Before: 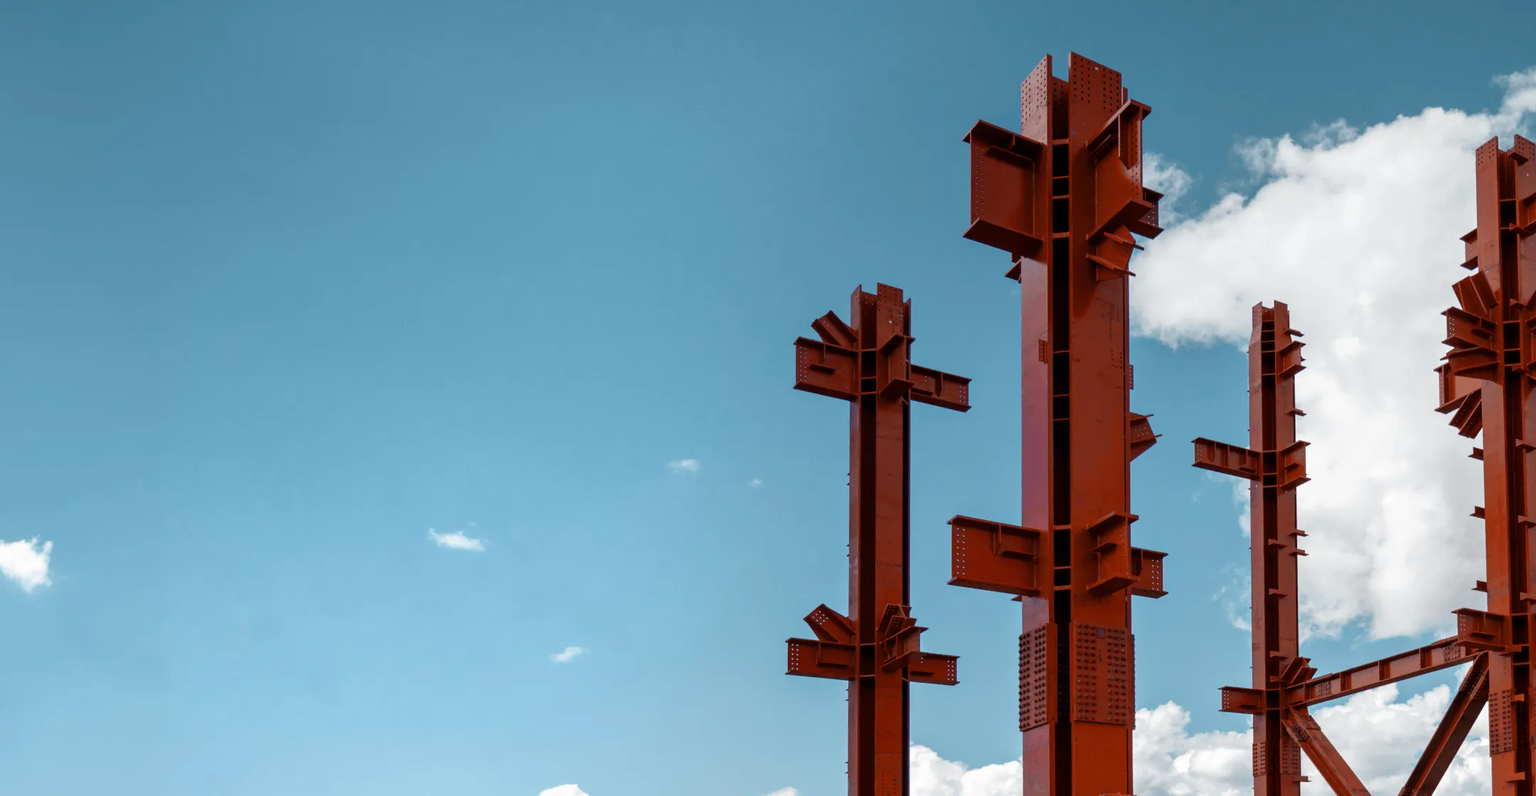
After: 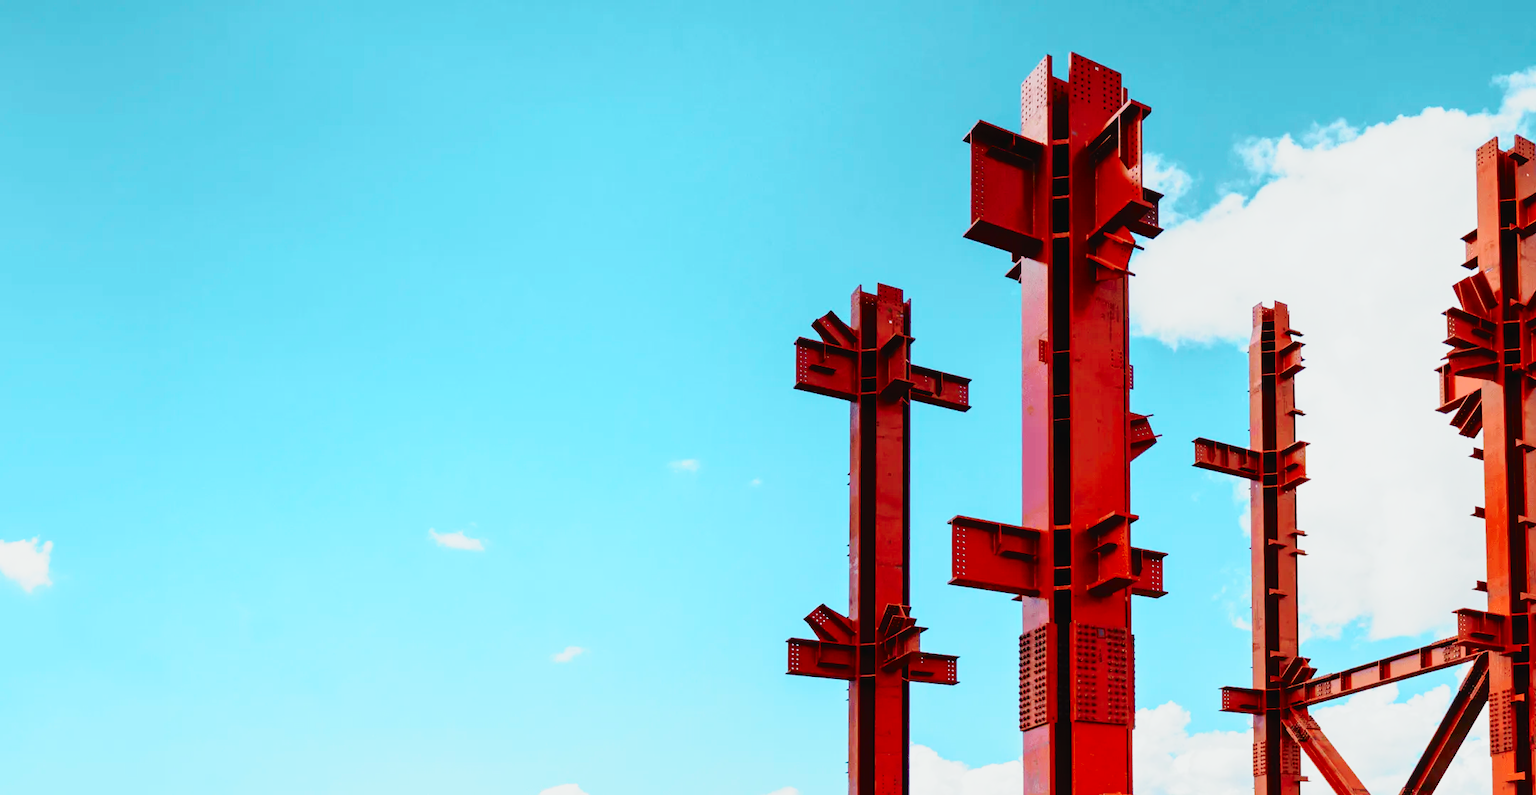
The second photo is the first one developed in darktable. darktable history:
base curve: curves: ch0 [(0, 0) (0.028, 0.03) (0.121, 0.232) (0.46, 0.748) (0.859, 0.968) (1, 1)], preserve colors none
tone curve: curves: ch0 [(0, 0.022) (0.114, 0.088) (0.282, 0.316) (0.446, 0.511) (0.613, 0.693) (0.786, 0.843) (0.999, 0.949)]; ch1 [(0, 0) (0.395, 0.343) (0.463, 0.427) (0.486, 0.474) (0.503, 0.5) (0.535, 0.522) (0.555, 0.546) (0.594, 0.614) (0.755, 0.793) (1, 1)]; ch2 [(0, 0) (0.369, 0.388) (0.449, 0.431) (0.501, 0.5) (0.528, 0.517) (0.561, 0.59) (0.612, 0.646) (0.697, 0.721) (1, 1)], color space Lab, independent channels, preserve colors none
